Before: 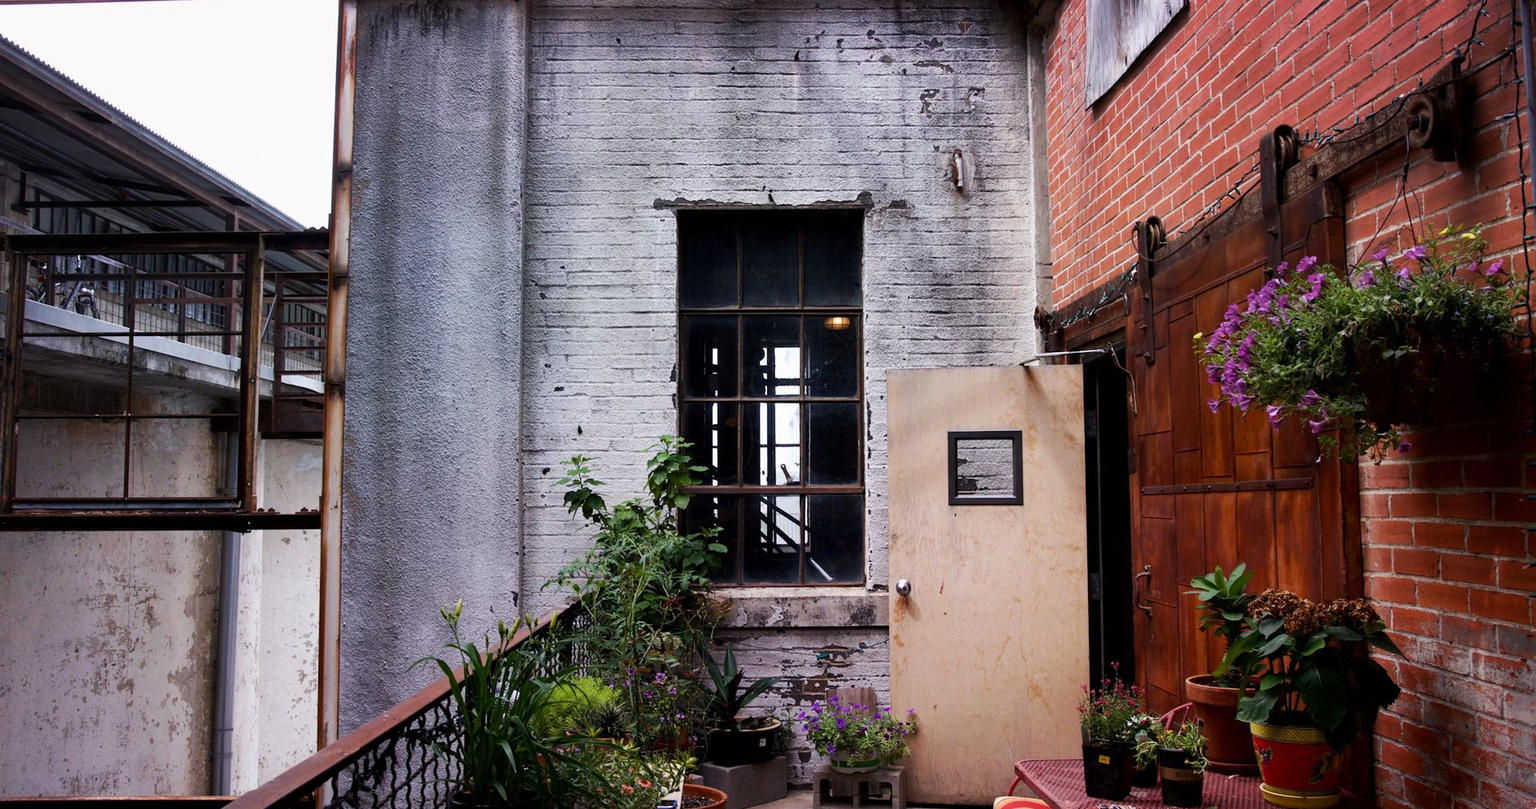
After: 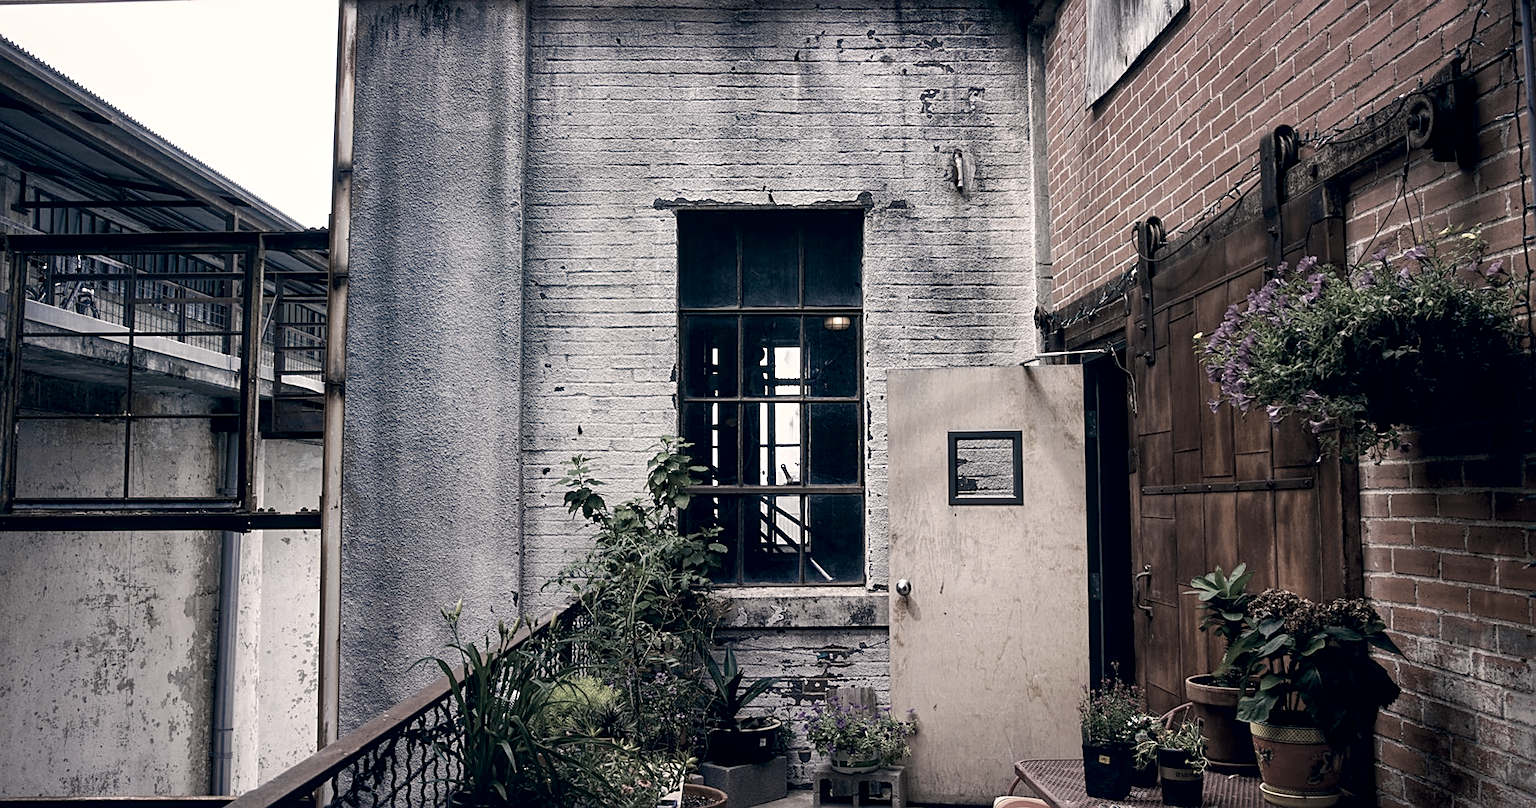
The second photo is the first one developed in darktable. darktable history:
color correction: highlights a* 10.32, highlights b* 14.66, shadows a* -9.59, shadows b* -15.02
local contrast: highlights 99%, shadows 86%, detail 160%, midtone range 0.2
sharpen: on, module defaults
color zones: curves: ch1 [(0.238, 0.163) (0.476, 0.2) (0.733, 0.322) (0.848, 0.134)]
